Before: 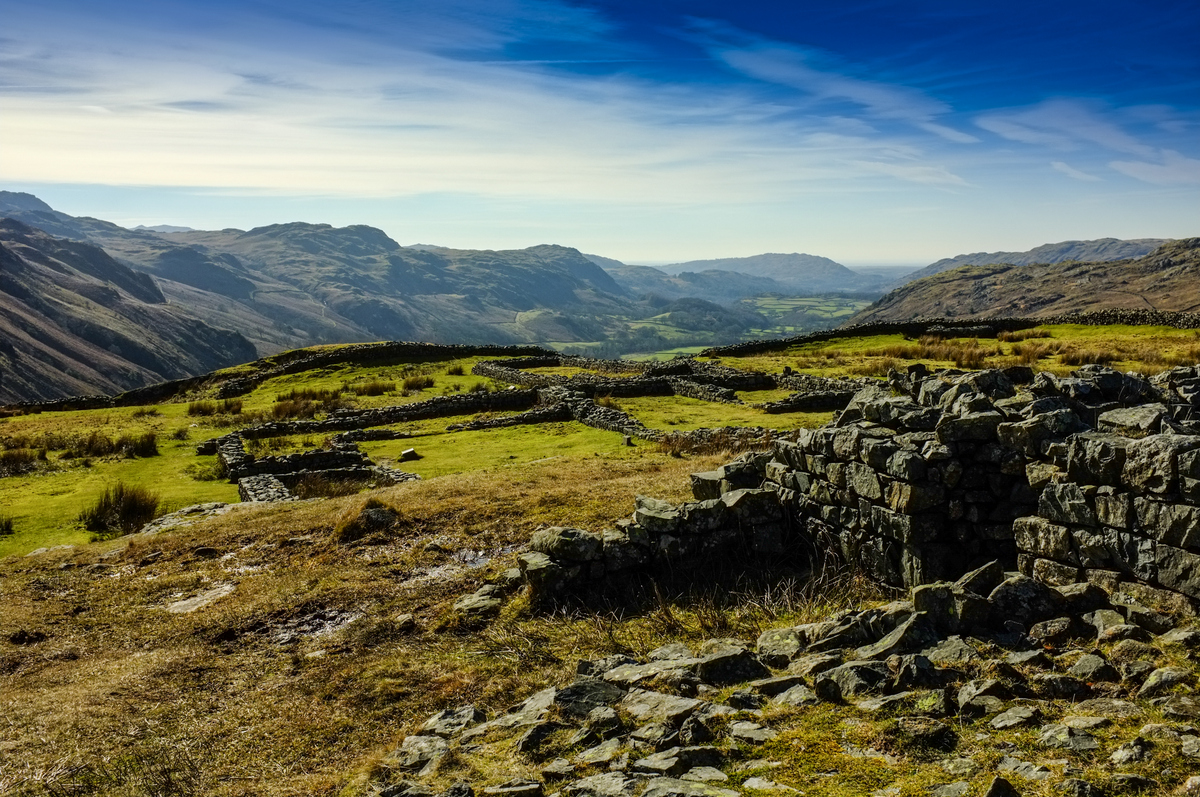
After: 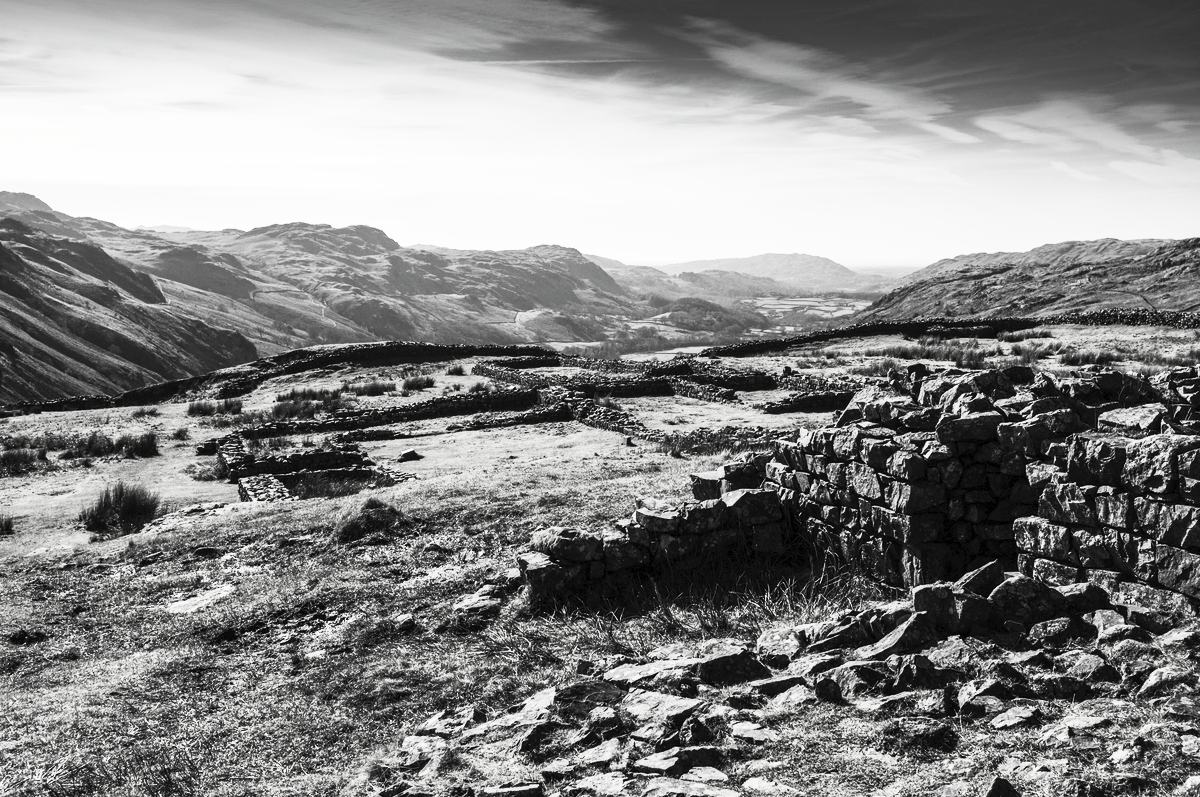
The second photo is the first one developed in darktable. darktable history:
contrast brightness saturation: contrast 0.542, brightness 0.469, saturation -0.99
